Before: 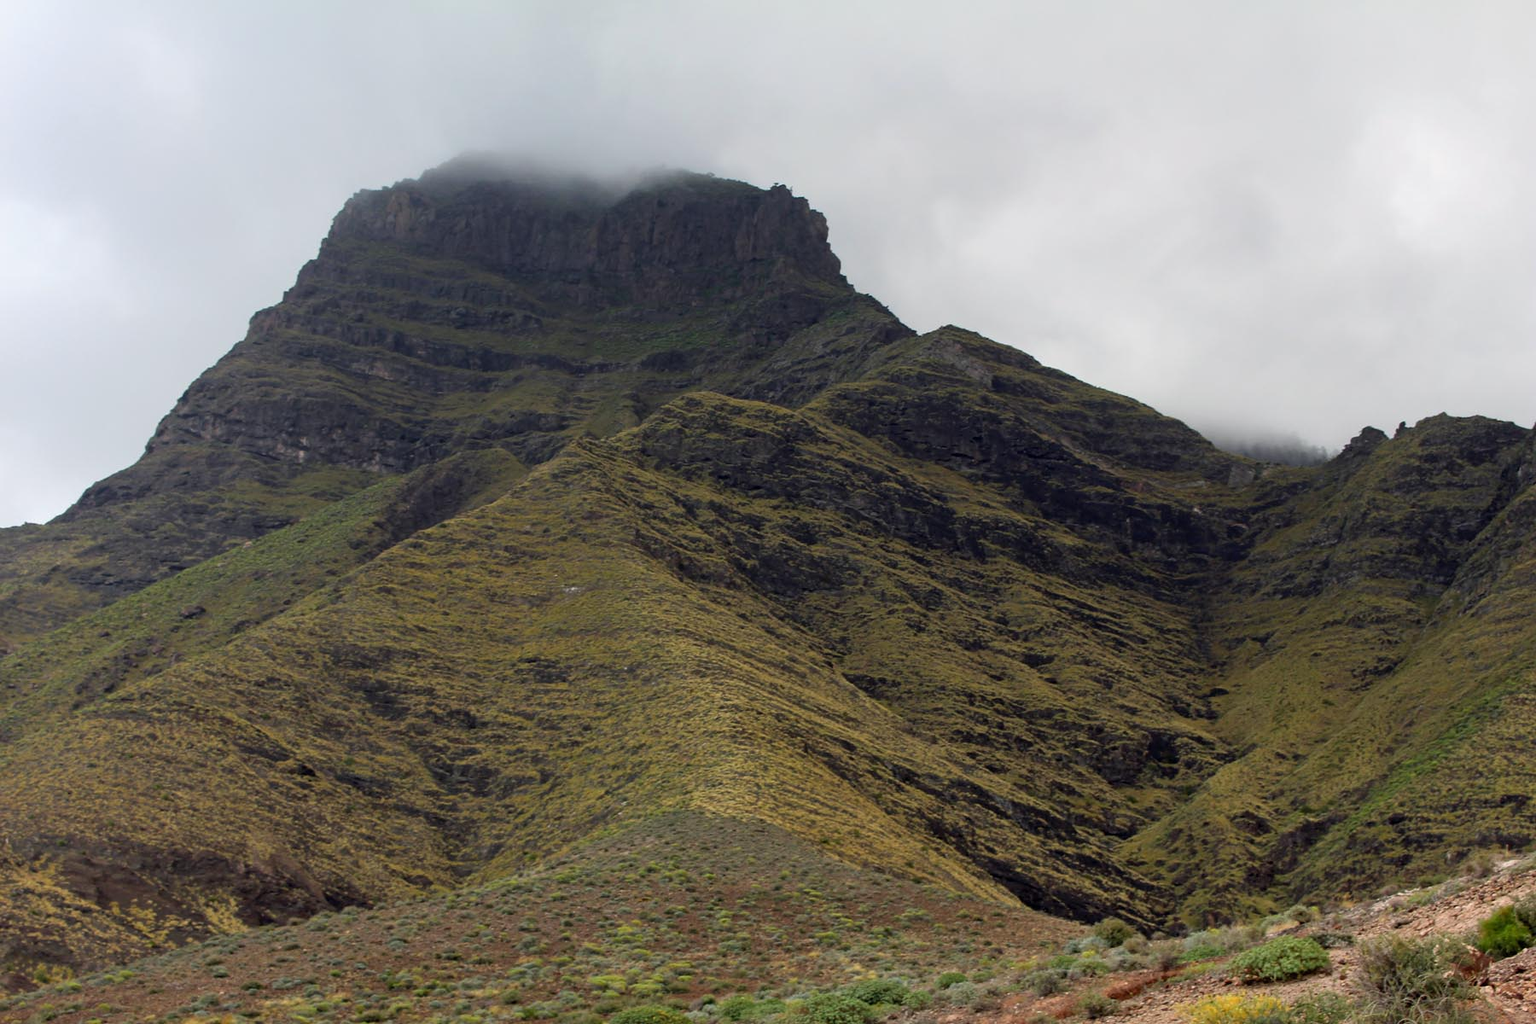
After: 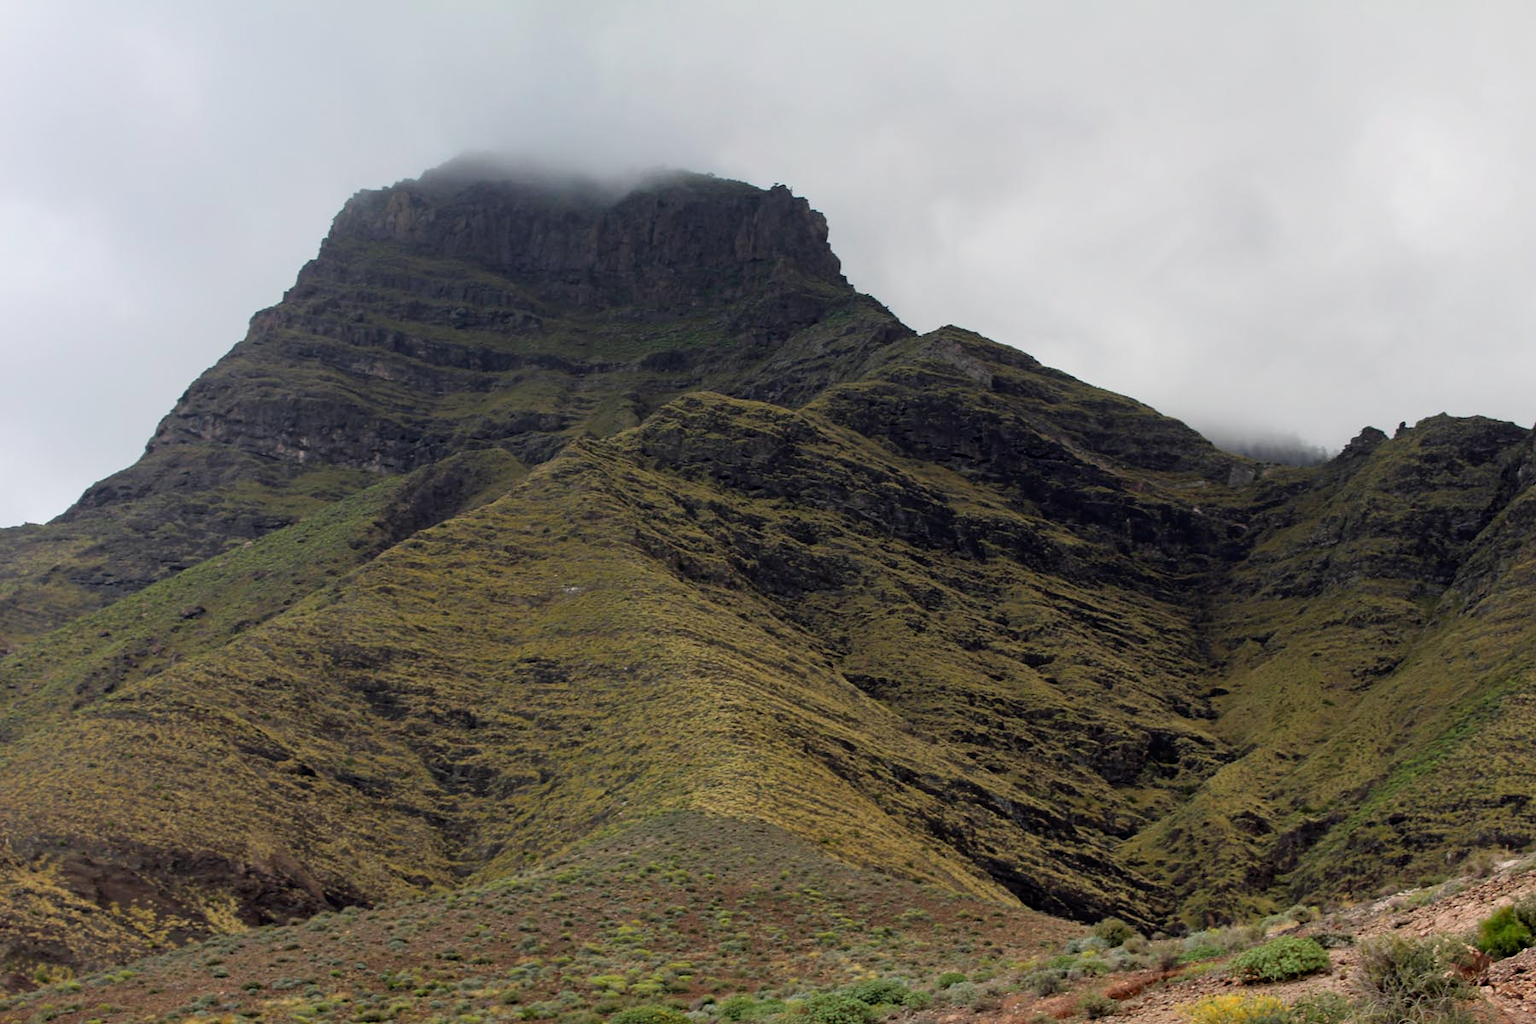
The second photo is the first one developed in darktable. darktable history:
filmic rgb: black relative exposure -9.4 EV, white relative exposure 3.03 EV, threshold 5.95 EV, hardness 6.18, iterations of high-quality reconstruction 0, enable highlight reconstruction true
